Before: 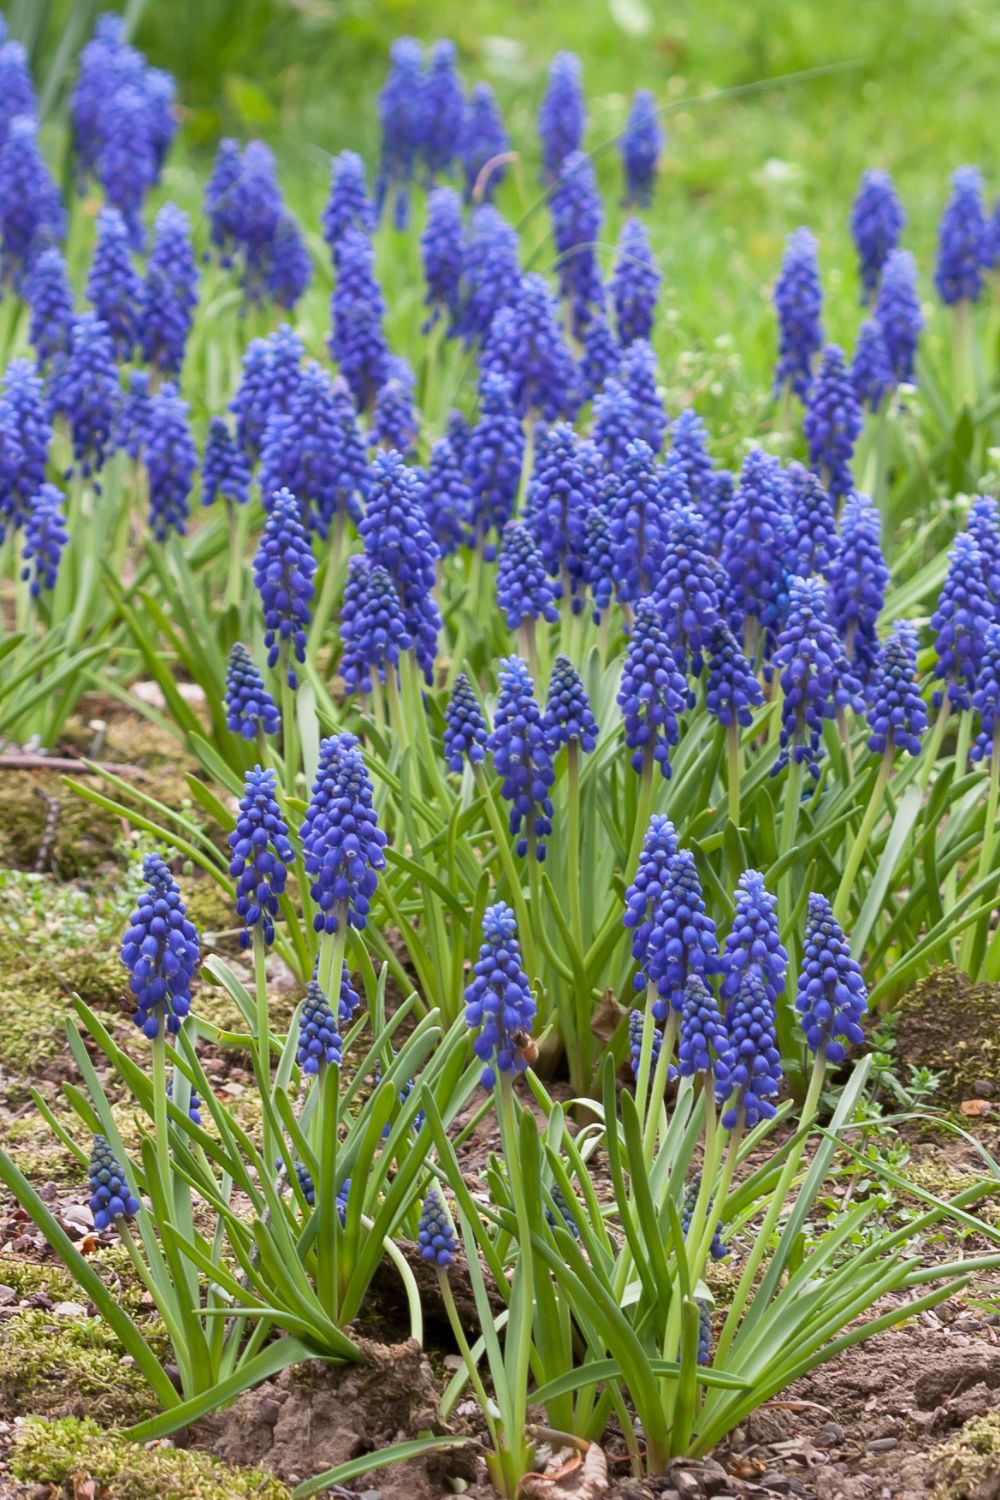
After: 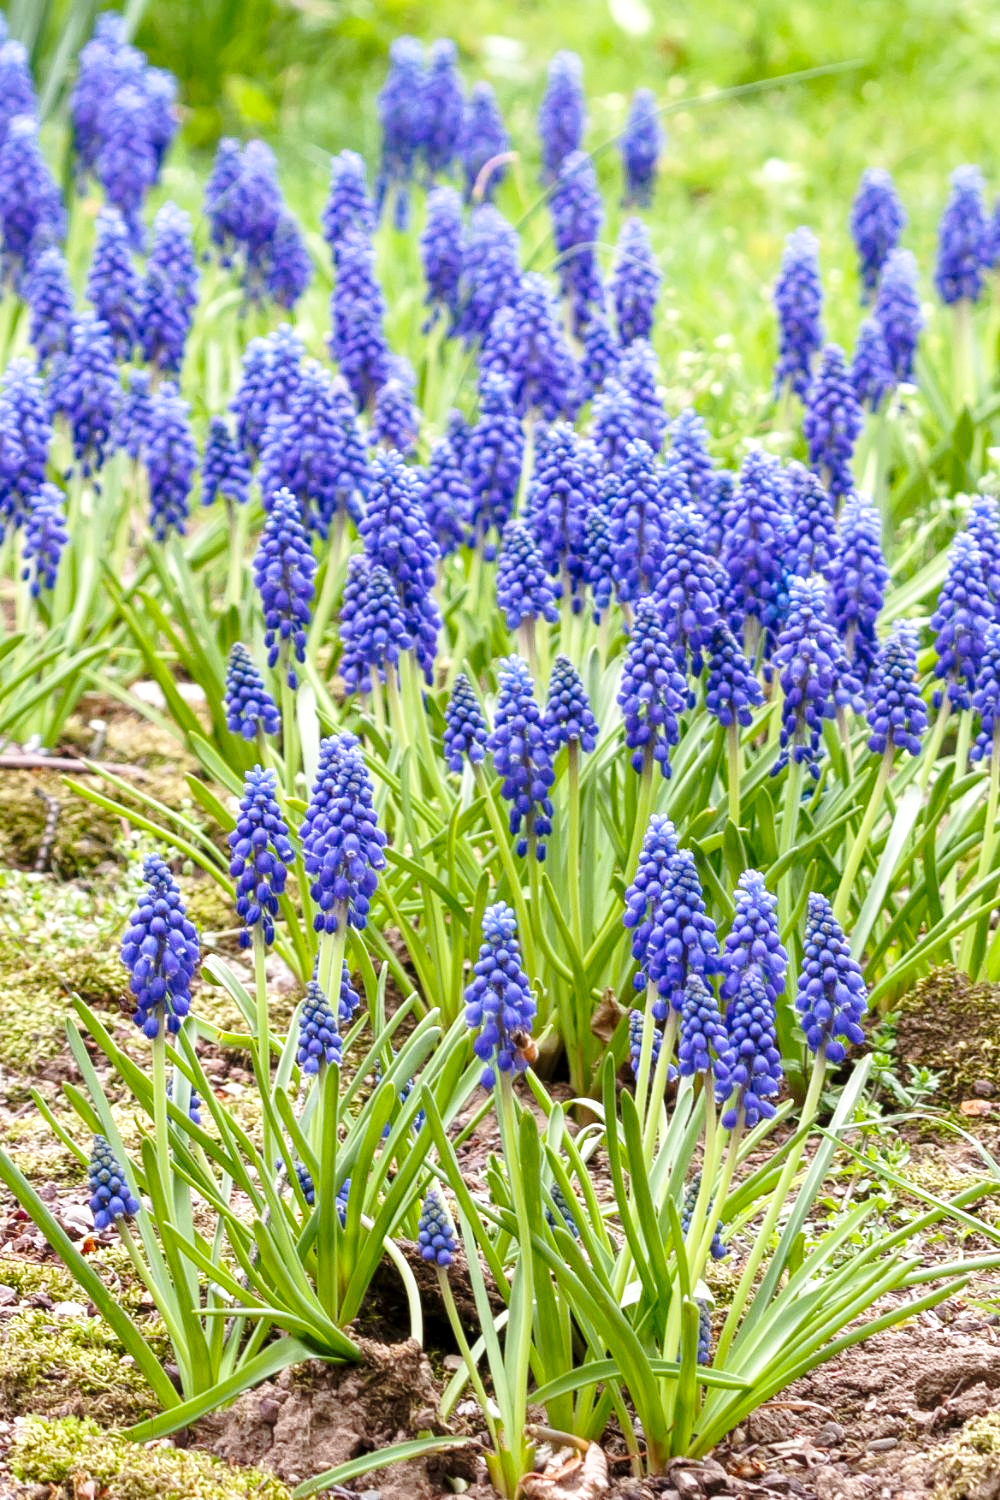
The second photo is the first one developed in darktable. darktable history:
local contrast: highlights 99%, shadows 86%, detail 160%, midtone range 0.2
base curve: curves: ch0 [(0, 0) (0.028, 0.03) (0.121, 0.232) (0.46, 0.748) (0.859, 0.968) (1, 1)], preserve colors none
